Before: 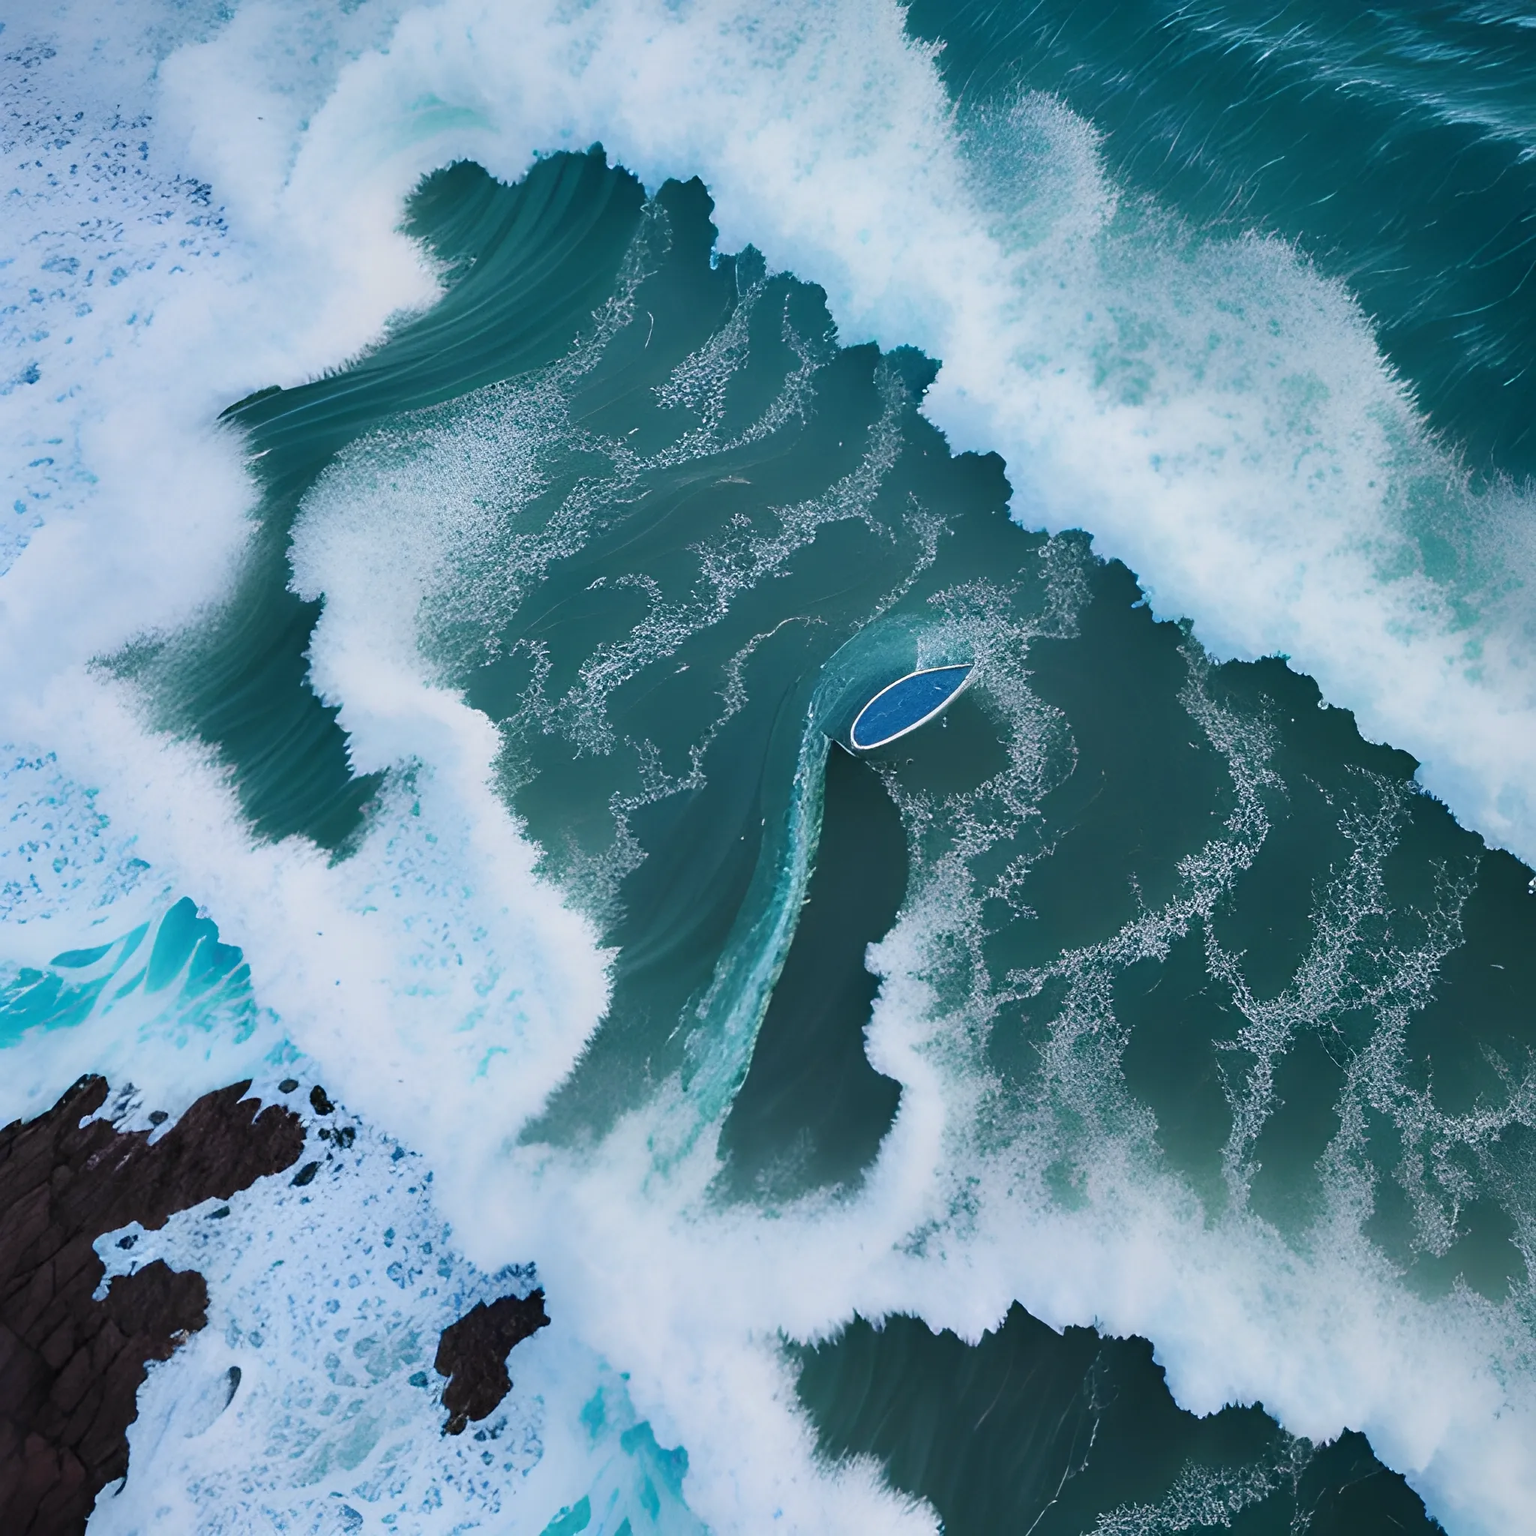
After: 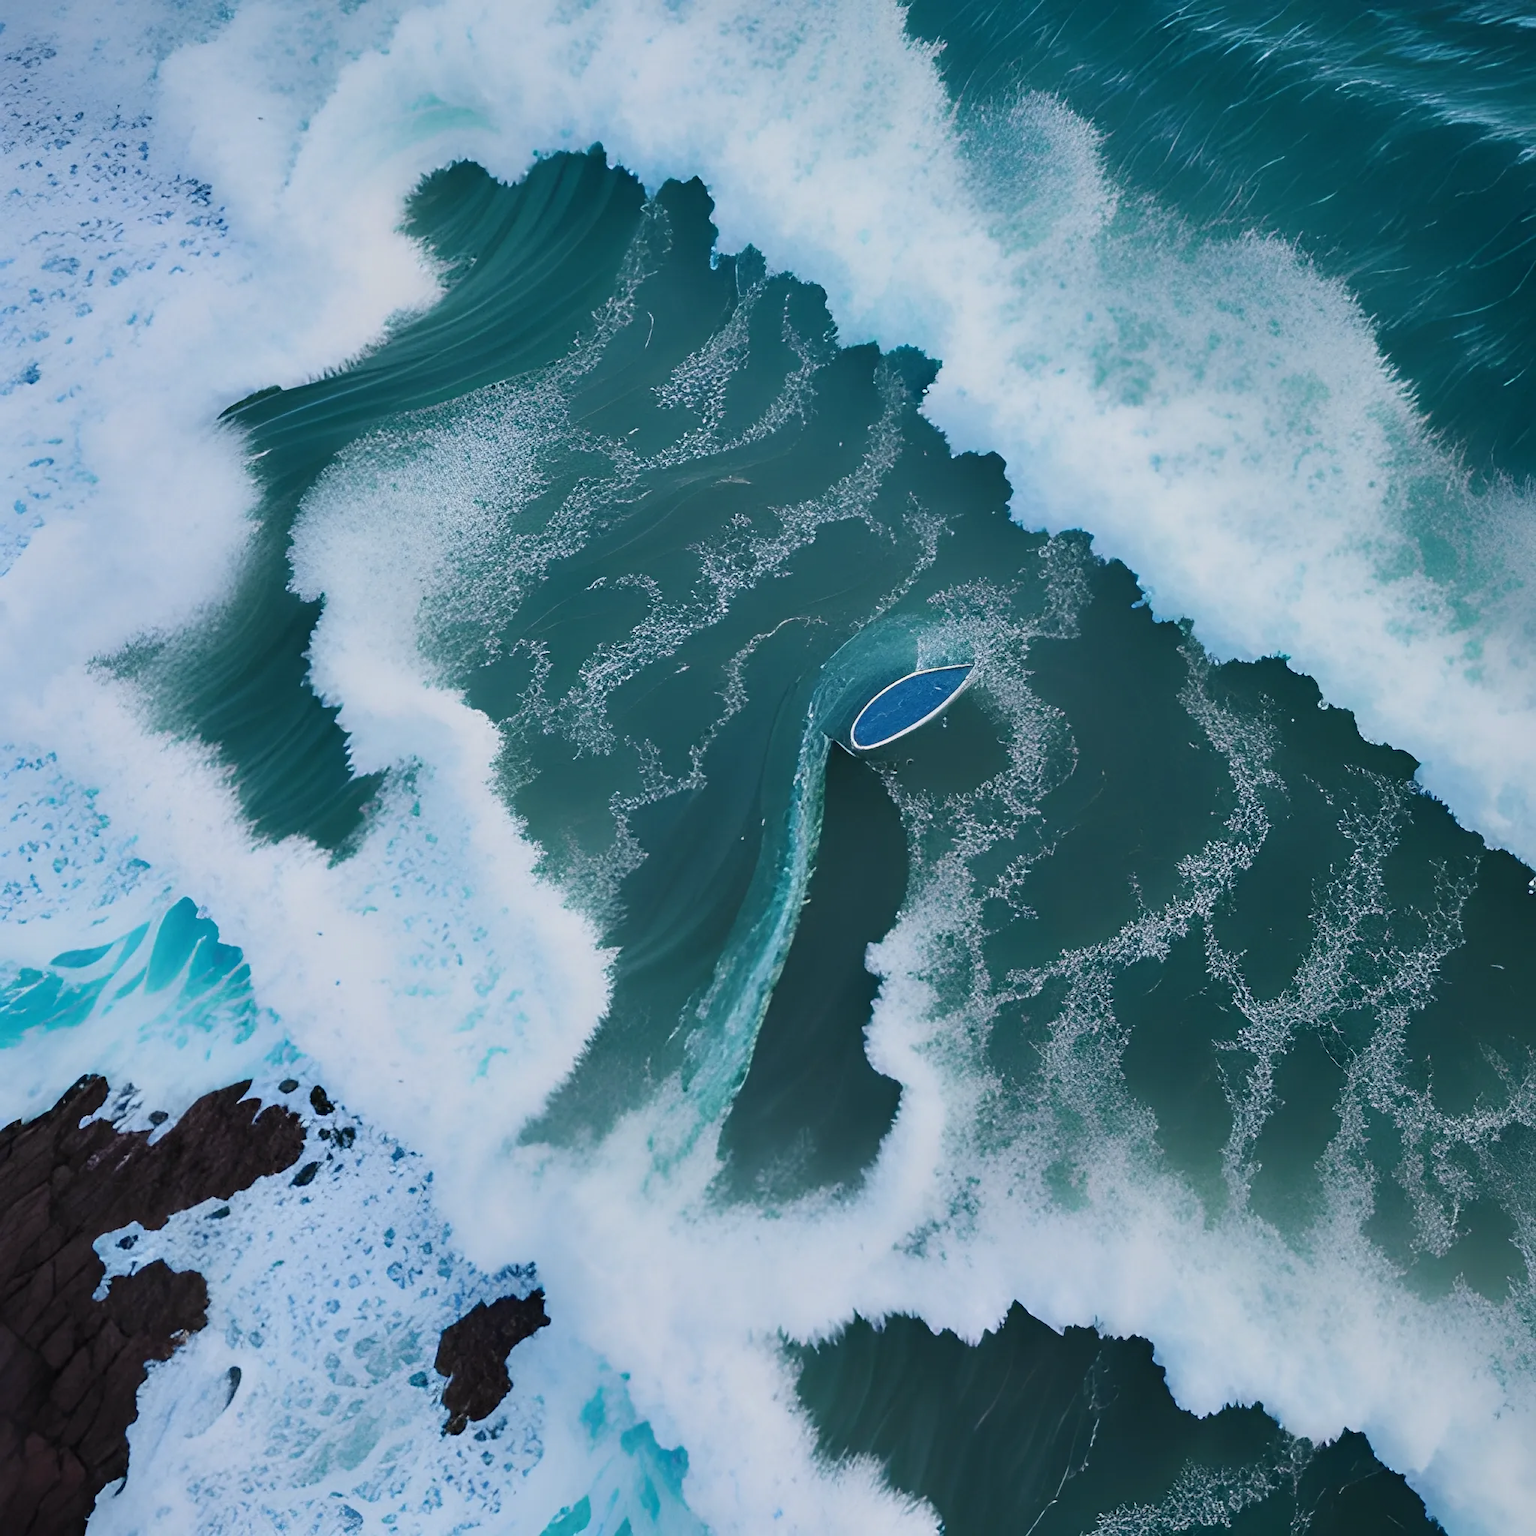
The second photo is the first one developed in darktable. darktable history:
exposure: exposure -0.151 EV, compensate highlight preservation false
tone equalizer: on, module defaults
